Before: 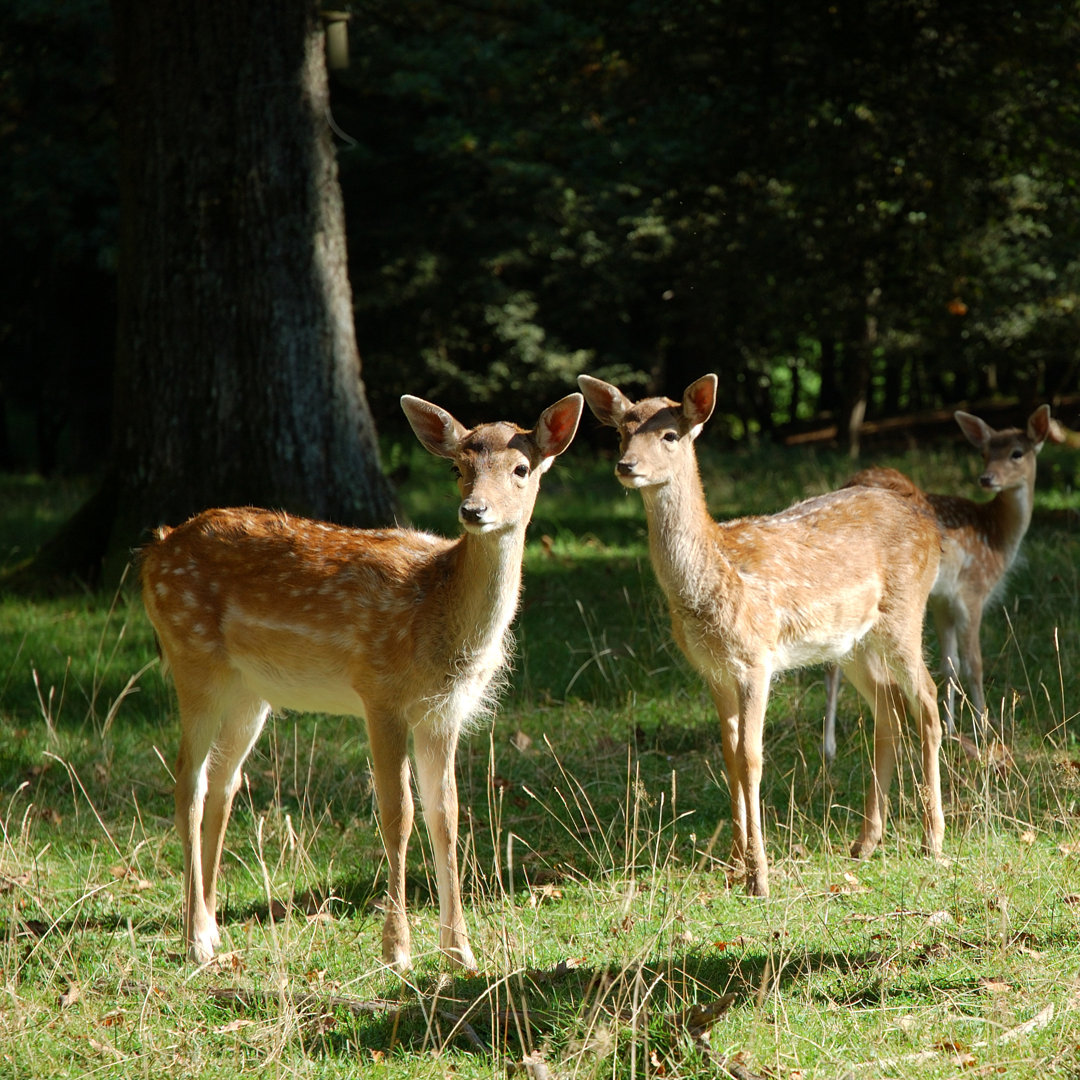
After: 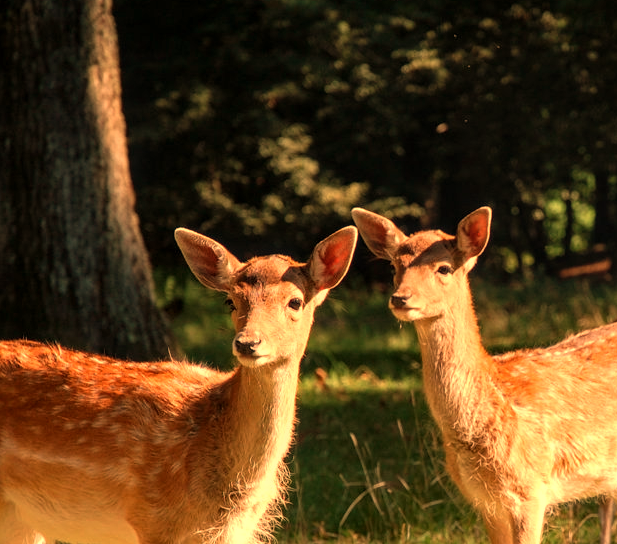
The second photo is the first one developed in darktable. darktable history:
local contrast: on, module defaults
white balance: red 1.467, blue 0.684
crop: left 20.932%, top 15.471%, right 21.848%, bottom 34.081%
